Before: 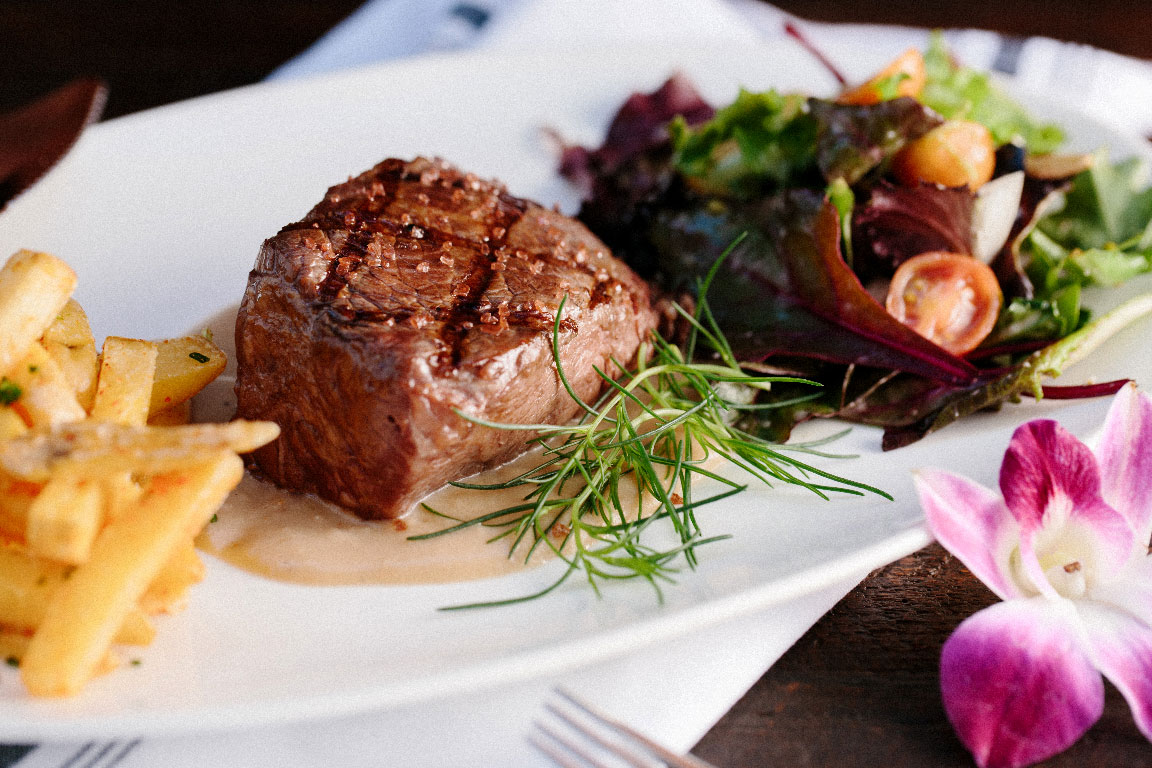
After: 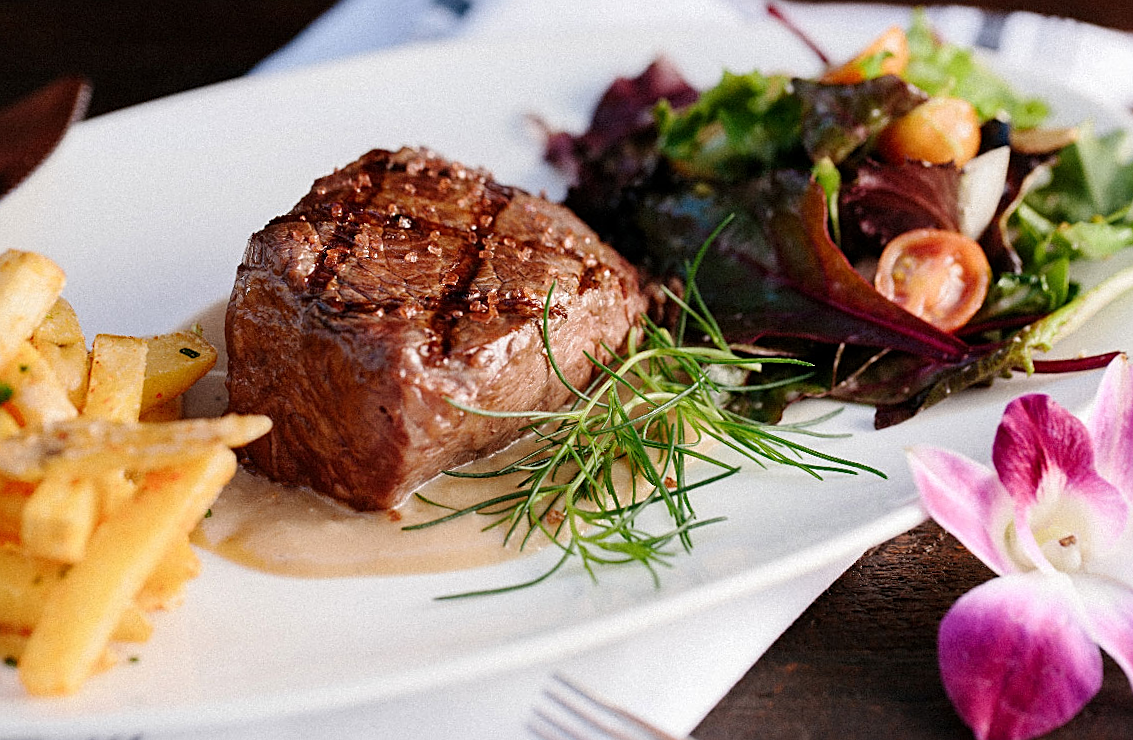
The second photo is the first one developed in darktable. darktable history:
rotate and perspective: rotation -1.42°, crop left 0.016, crop right 0.984, crop top 0.035, crop bottom 0.965
sharpen: on, module defaults
